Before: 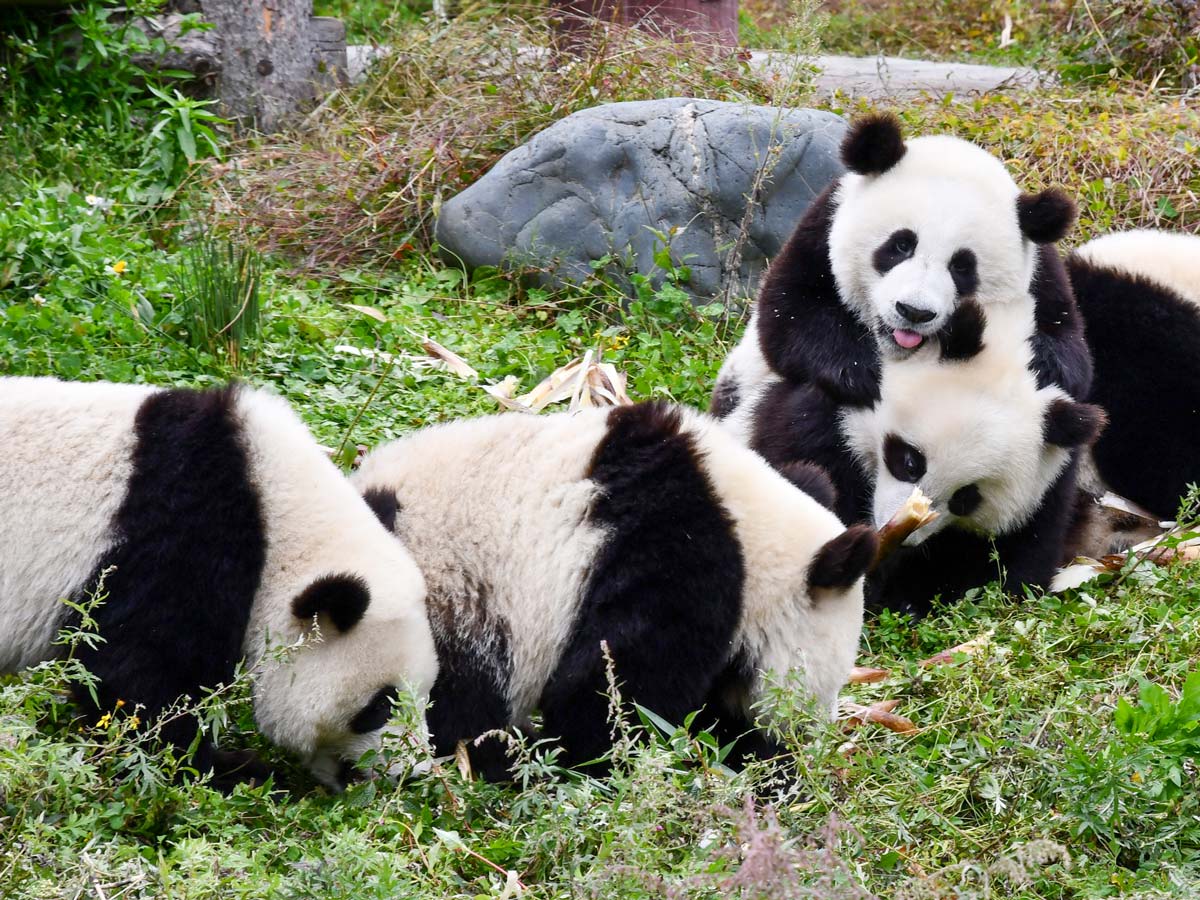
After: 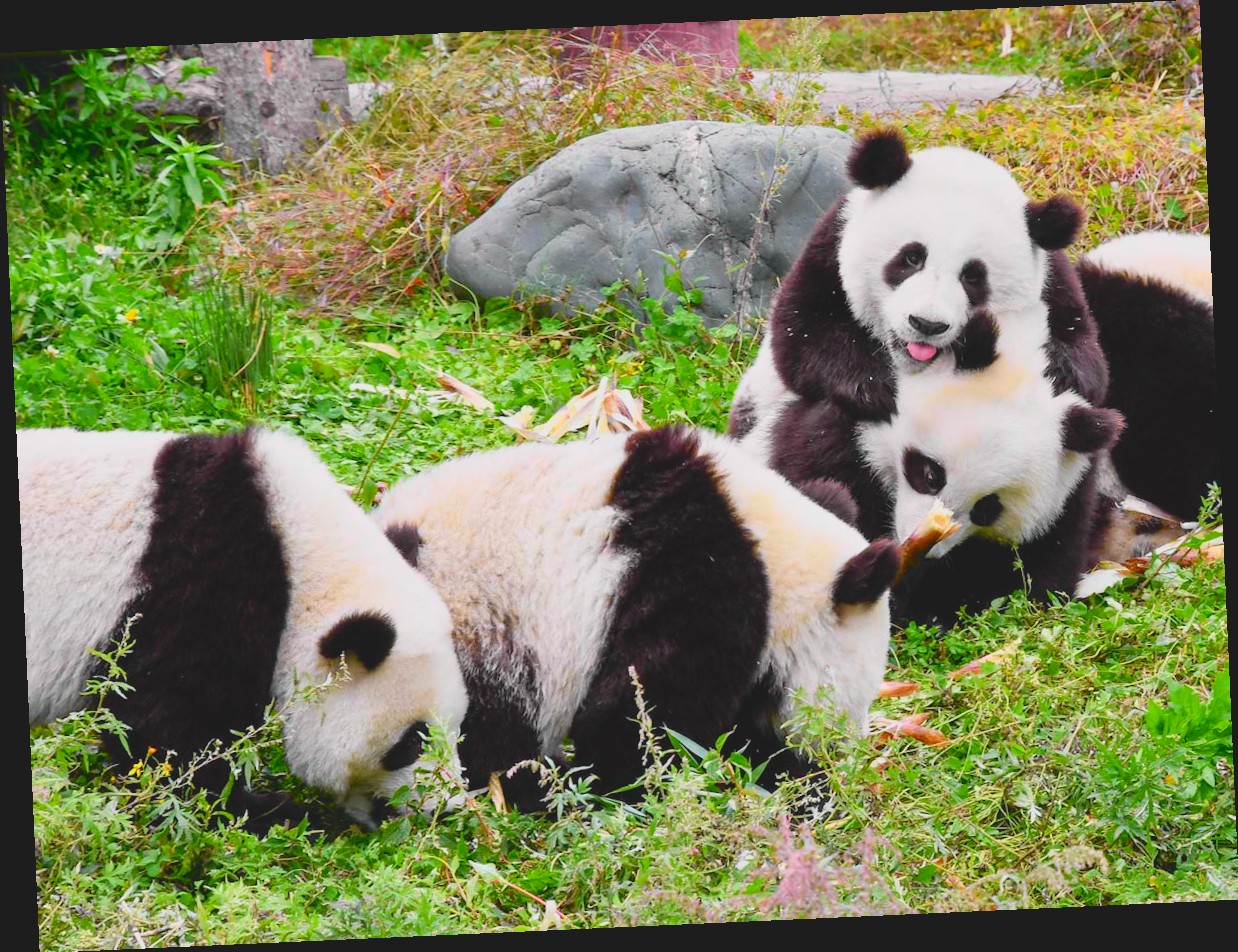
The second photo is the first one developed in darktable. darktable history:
base curve: exposure shift 0, preserve colors none
tone curve: curves: ch0 [(0, 0) (0.062, 0.023) (0.168, 0.142) (0.359, 0.419) (0.469, 0.544) (0.634, 0.722) (0.839, 0.909) (0.998, 0.978)]; ch1 [(0, 0) (0.437, 0.408) (0.472, 0.47) (0.502, 0.504) (0.527, 0.546) (0.568, 0.619) (0.608, 0.665) (0.669, 0.748) (0.859, 0.899) (1, 1)]; ch2 [(0, 0) (0.33, 0.301) (0.421, 0.443) (0.473, 0.498) (0.509, 0.5) (0.535, 0.564) (0.575, 0.625) (0.608, 0.667) (1, 1)], color space Lab, independent channels, preserve colors none
contrast brightness saturation: contrast -0.28
rotate and perspective: rotation -2.56°, automatic cropping off
exposure: black level correction 0.001, exposure 0.014 EV, compensate highlight preservation false
